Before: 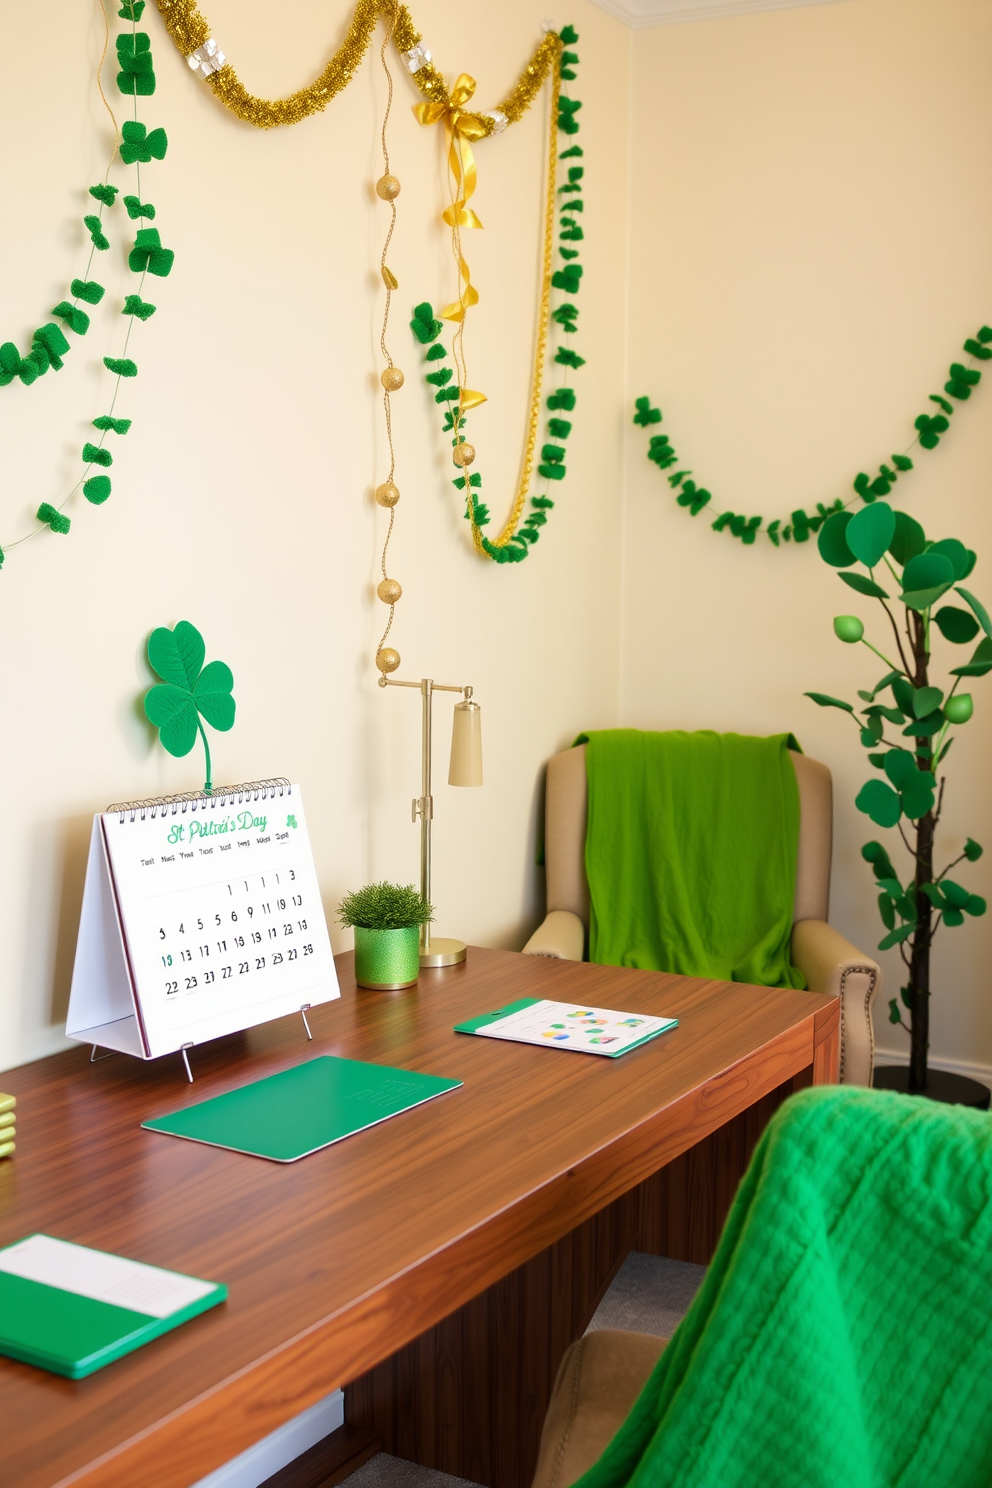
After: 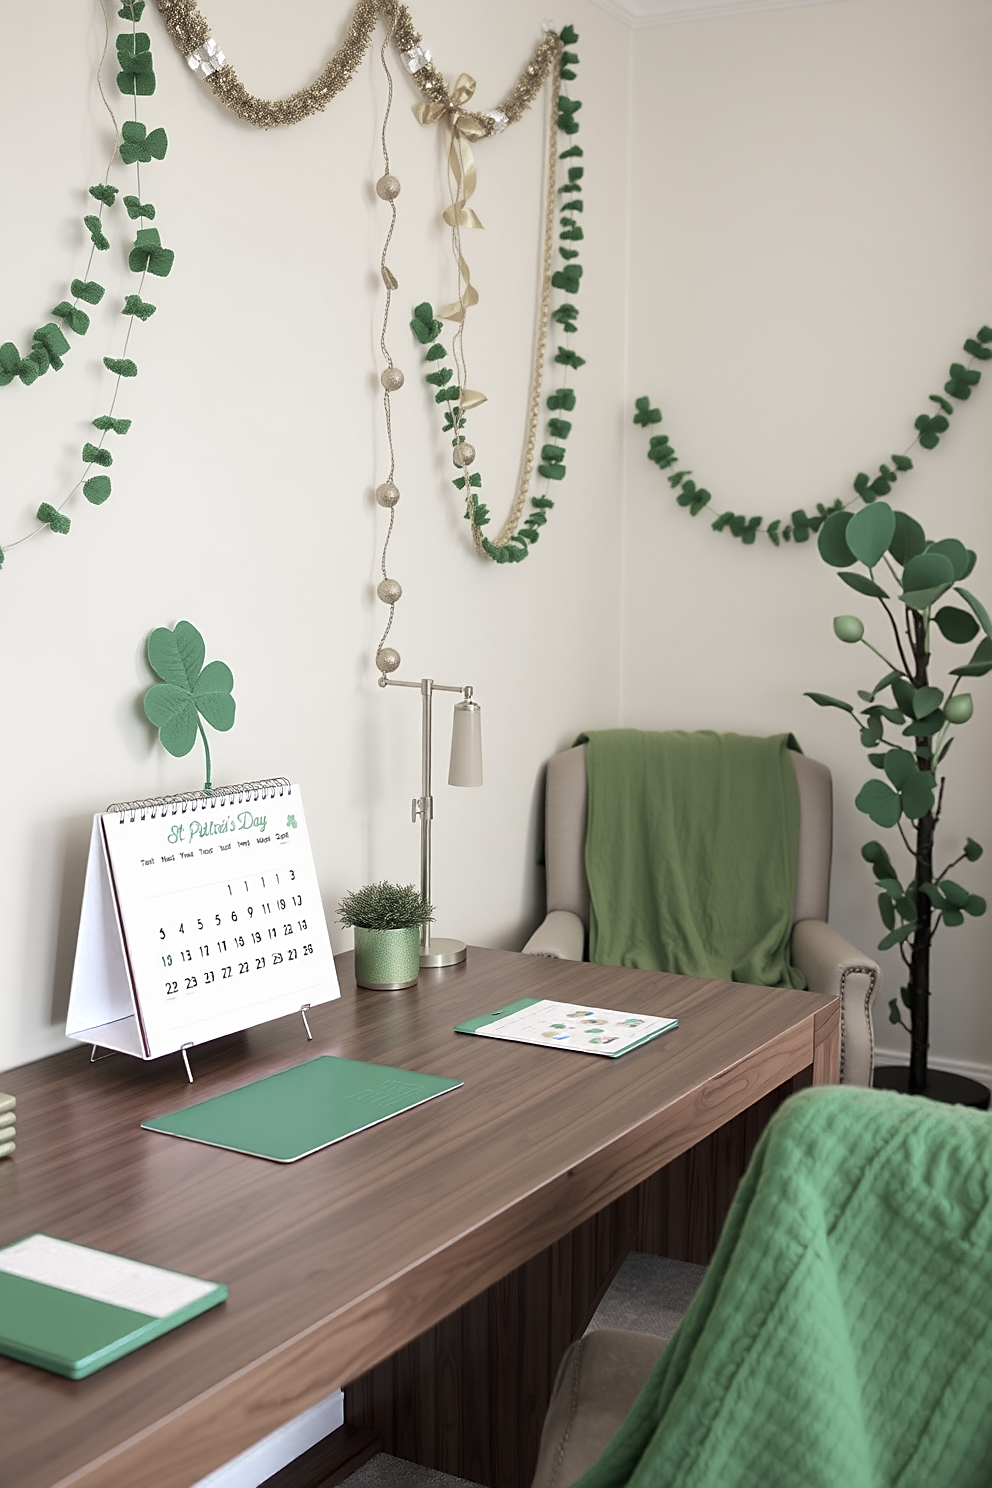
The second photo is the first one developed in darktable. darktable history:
sharpen: on, module defaults
color zones: curves: ch0 [(0, 0.613) (0.01, 0.613) (0.245, 0.448) (0.498, 0.529) (0.642, 0.665) (0.879, 0.777) (0.99, 0.613)]; ch1 [(0, 0.272) (0.219, 0.127) (0.724, 0.346)]
